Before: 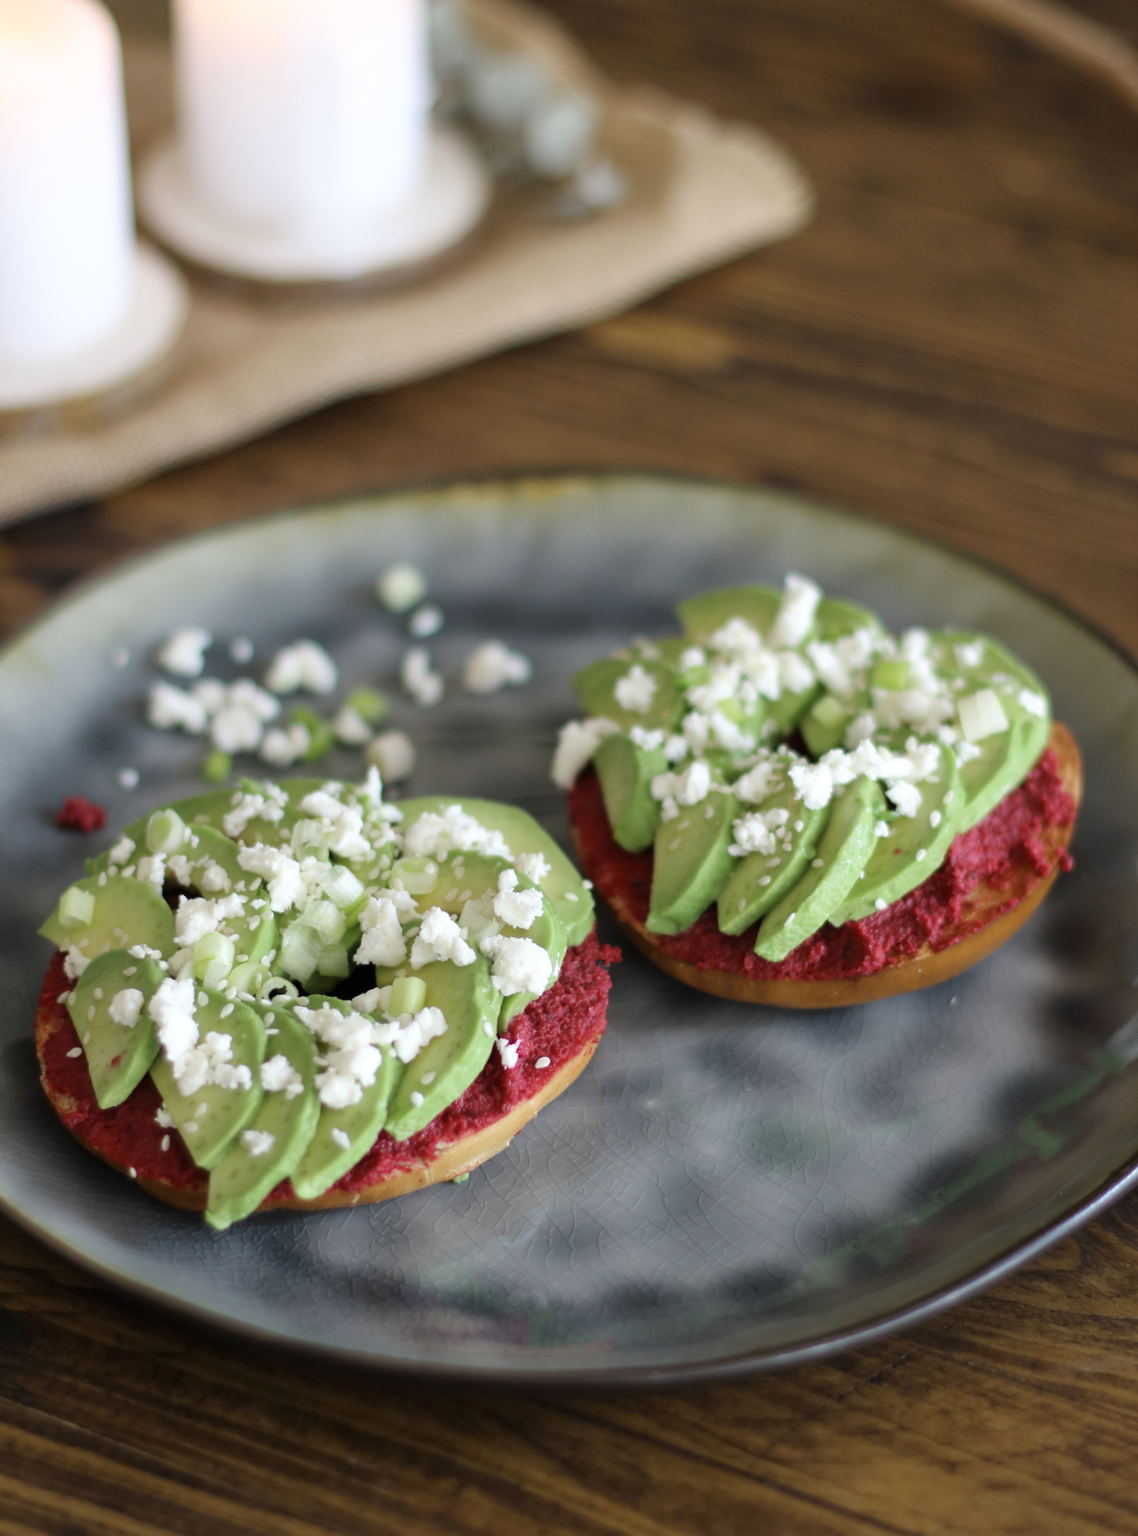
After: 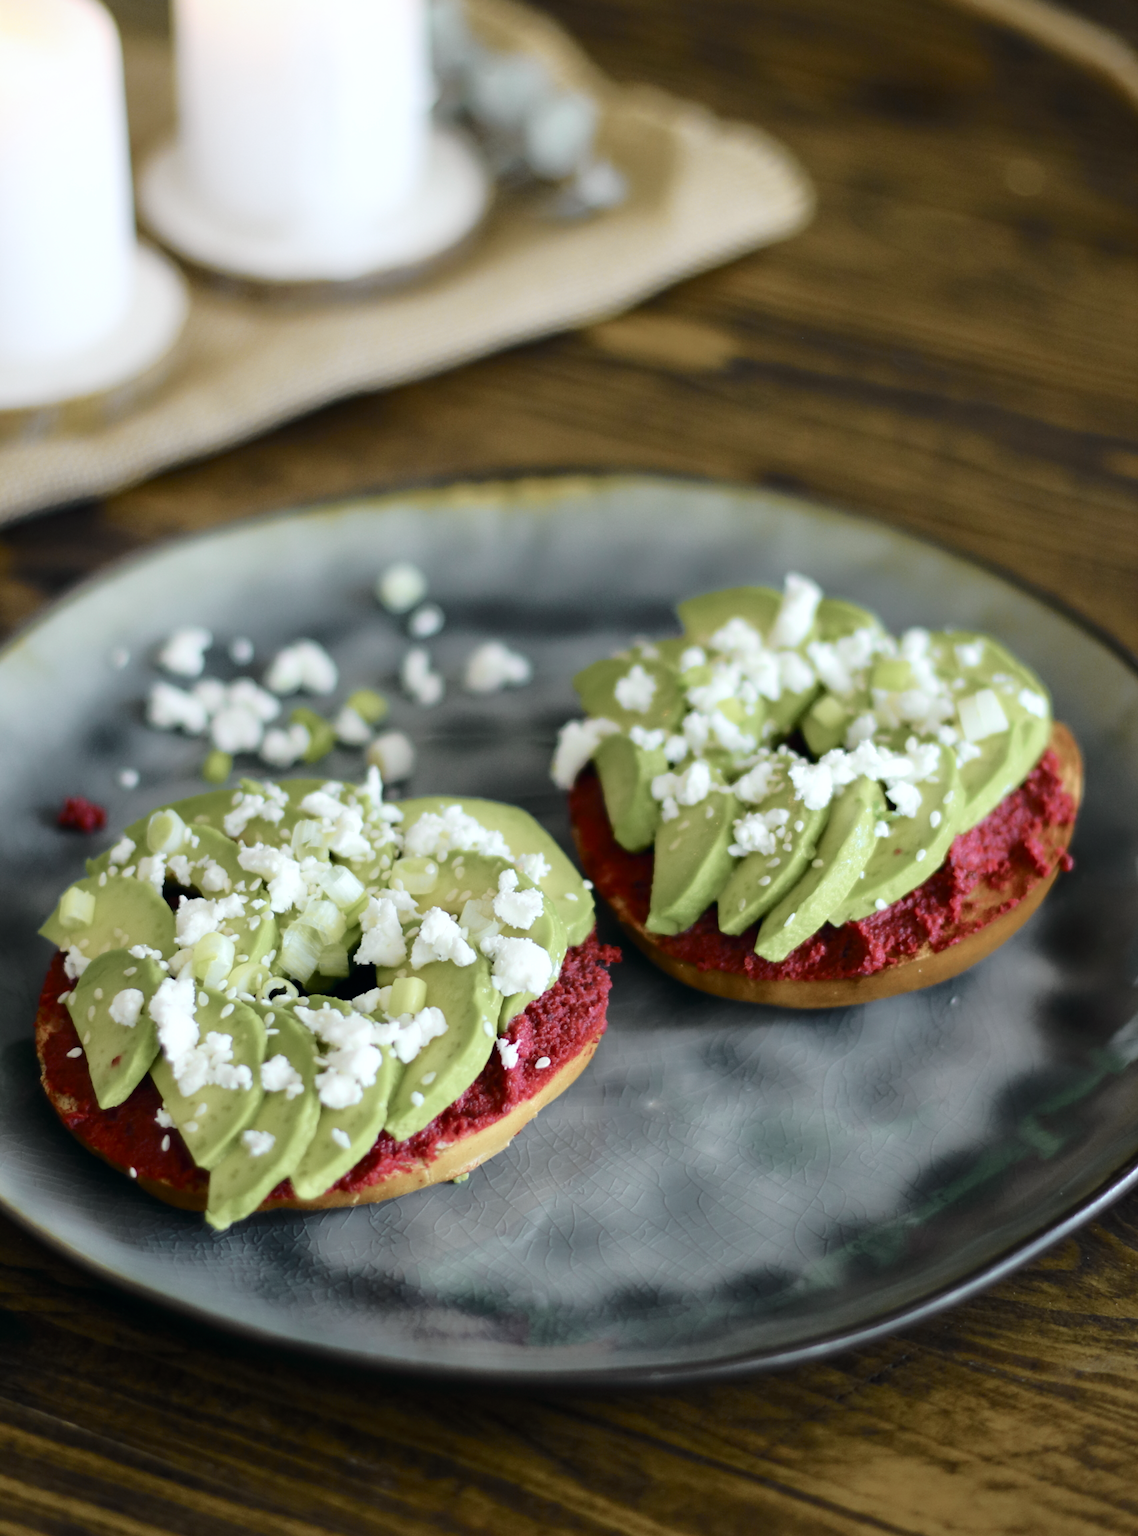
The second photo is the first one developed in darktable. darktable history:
tone curve: curves: ch0 [(0, 0) (0.081, 0.044) (0.185, 0.13) (0.283, 0.238) (0.416, 0.449) (0.495, 0.524) (0.686, 0.743) (0.826, 0.865) (0.978, 0.988)]; ch1 [(0, 0) (0.147, 0.166) (0.321, 0.362) (0.371, 0.402) (0.423, 0.442) (0.479, 0.472) (0.505, 0.497) (0.521, 0.506) (0.551, 0.537) (0.586, 0.574) (0.625, 0.618) (0.68, 0.681) (1, 1)]; ch2 [(0, 0) (0.346, 0.362) (0.404, 0.427) (0.502, 0.495) (0.531, 0.513) (0.547, 0.533) (0.582, 0.596) (0.629, 0.631) (0.717, 0.678) (1, 1)], color space Lab, independent channels, preserve colors none
